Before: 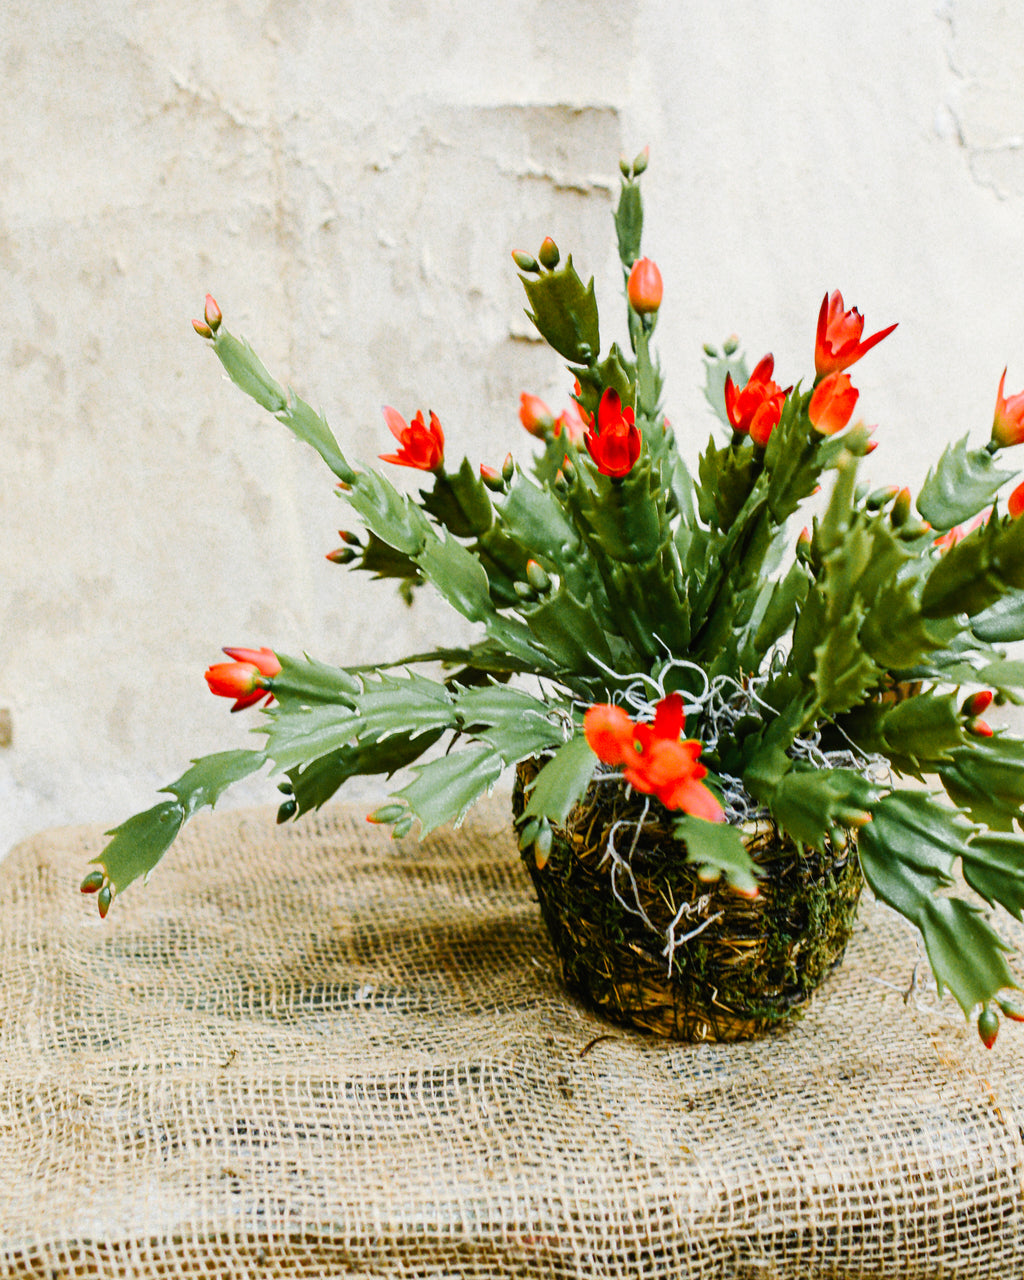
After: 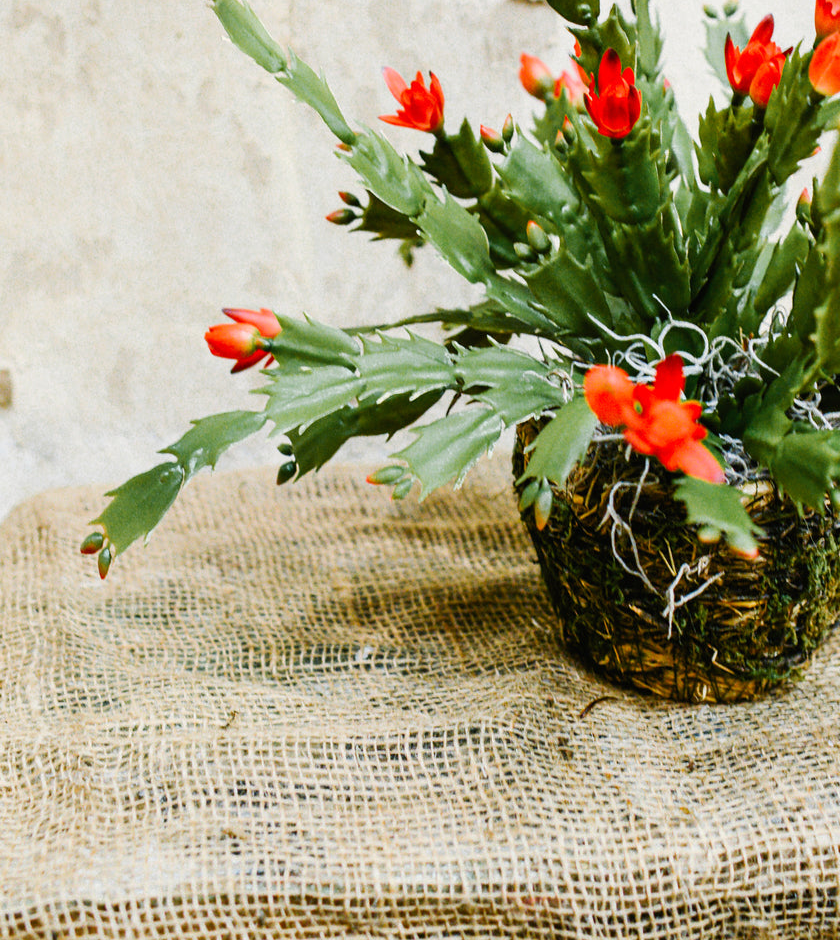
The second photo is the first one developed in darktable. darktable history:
exposure: compensate highlight preservation false
crop: top 26.531%, right 17.959%
white balance: red 1, blue 1
